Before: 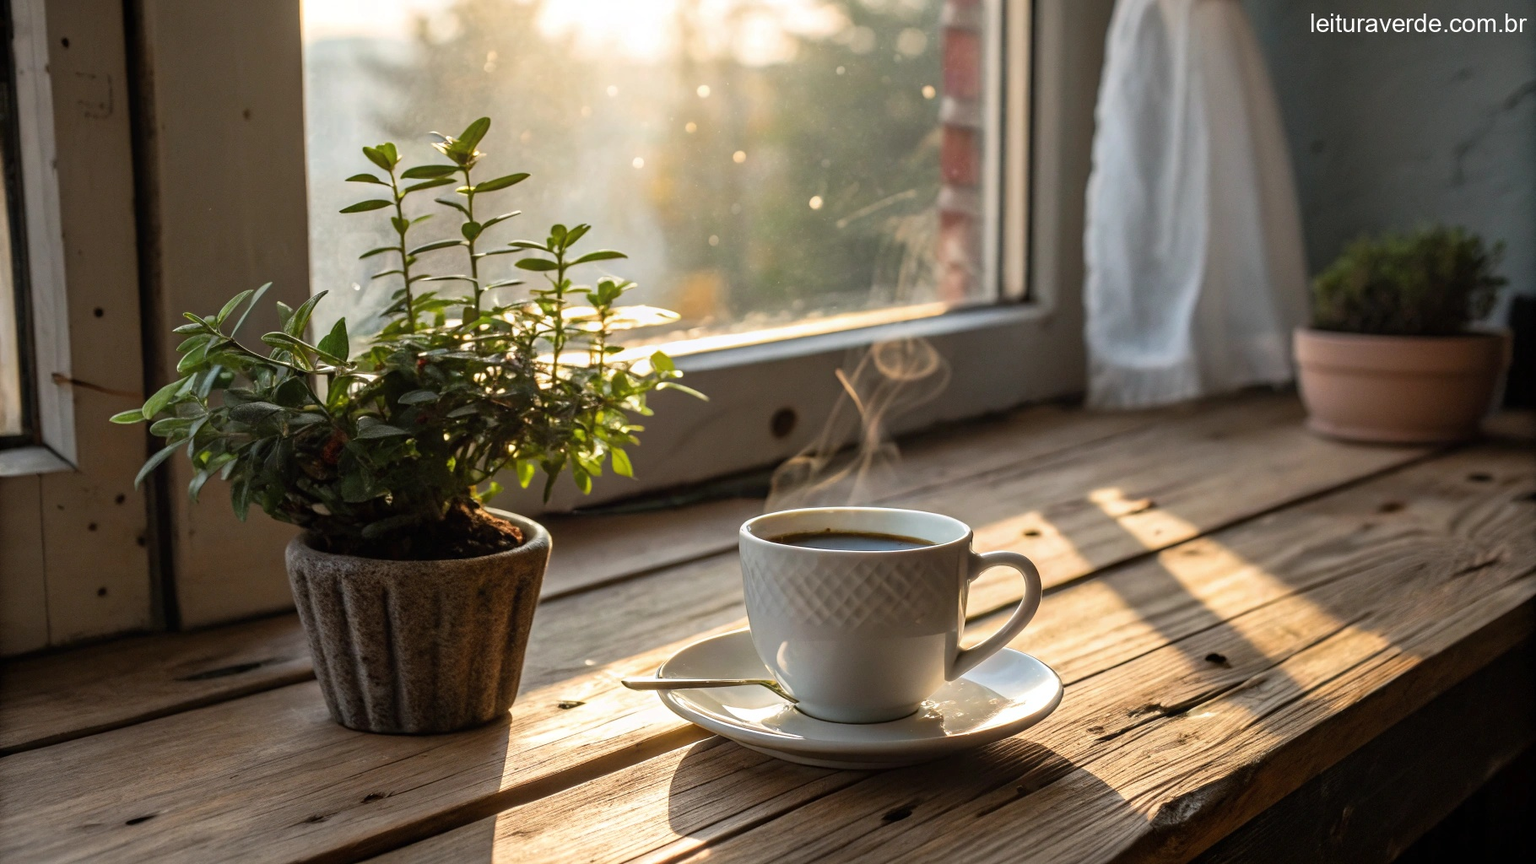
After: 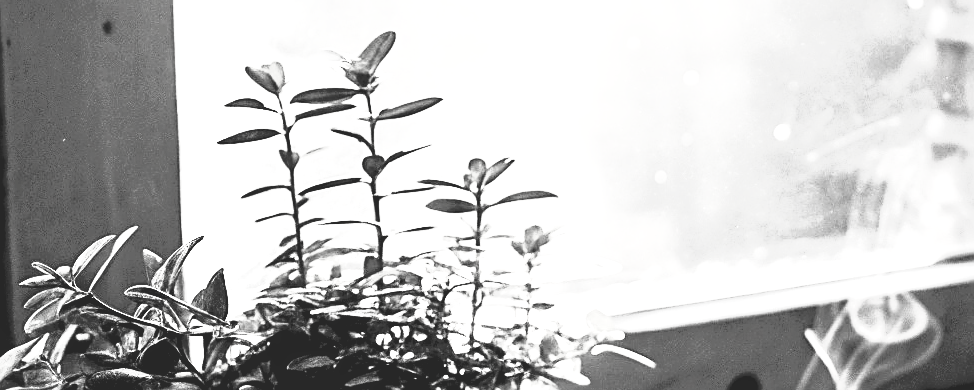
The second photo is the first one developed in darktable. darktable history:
local contrast: highlights 107%, shadows 100%, detail 119%, midtone range 0.2
crop: left 10.198%, top 10.602%, right 36.273%, bottom 51.294%
tone curve: curves: ch0 [(0, 0) (0.003, 0.195) (0.011, 0.161) (0.025, 0.21) (0.044, 0.24) (0.069, 0.254) (0.1, 0.283) (0.136, 0.347) (0.177, 0.412) (0.224, 0.455) (0.277, 0.531) (0.335, 0.606) (0.399, 0.679) (0.468, 0.748) (0.543, 0.814) (0.623, 0.876) (0.709, 0.927) (0.801, 0.949) (0.898, 0.962) (1, 1)], color space Lab, independent channels, preserve colors none
sharpen: on, module defaults
contrast brightness saturation: contrast 0.518, brightness 0.489, saturation -0.987
tone equalizer: -8 EV -0.386 EV, -7 EV -0.369 EV, -6 EV -0.318 EV, -5 EV -0.21 EV, -3 EV 0.215 EV, -2 EV 0.328 EV, -1 EV 0.373 EV, +0 EV 0.433 EV, edges refinement/feathering 500, mask exposure compensation -1.57 EV, preserve details no
filmic rgb: black relative exposure -3.64 EV, white relative exposure 2.44 EV, hardness 3.3
